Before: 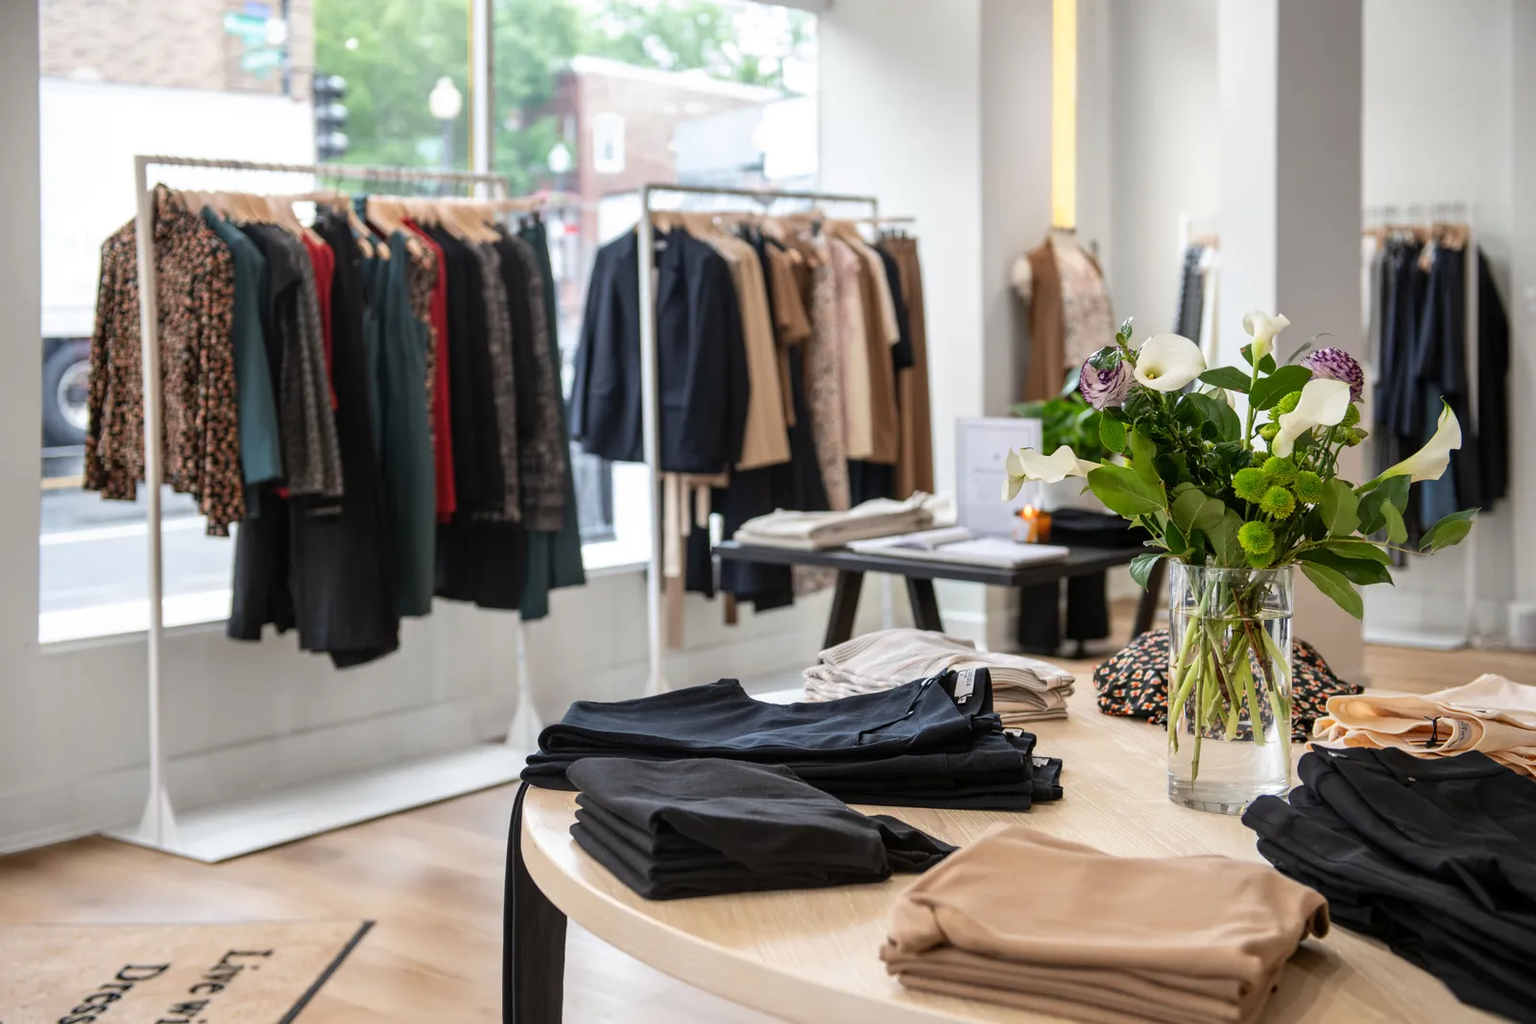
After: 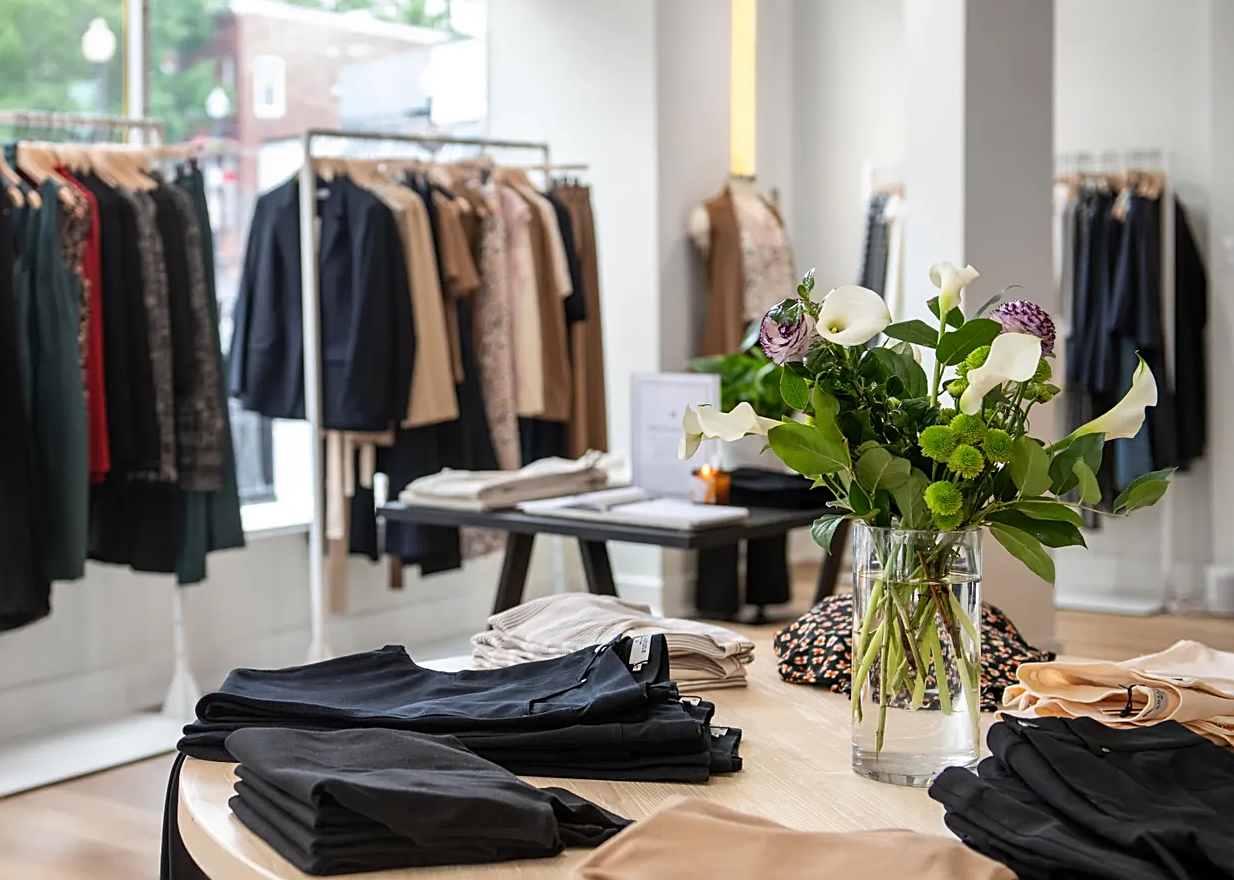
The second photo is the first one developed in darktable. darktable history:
crop: left 22.865%, top 5.898%, bottom 11.584%
sharpen: on, module defaults
